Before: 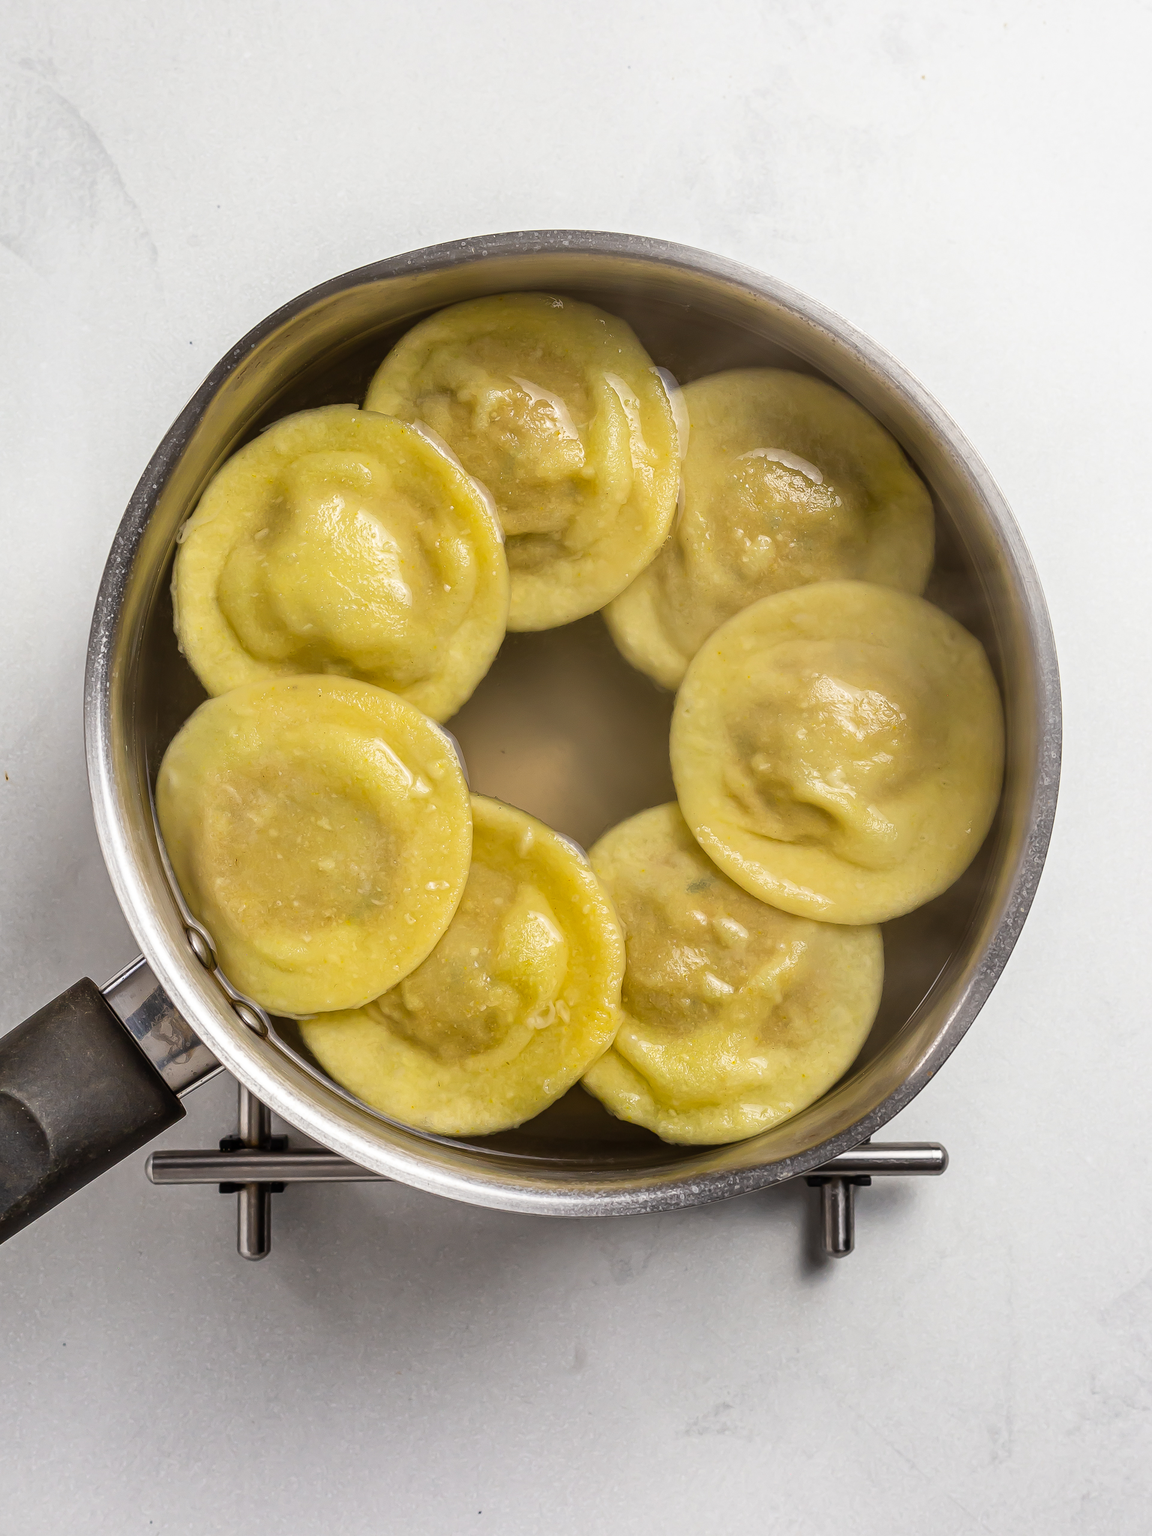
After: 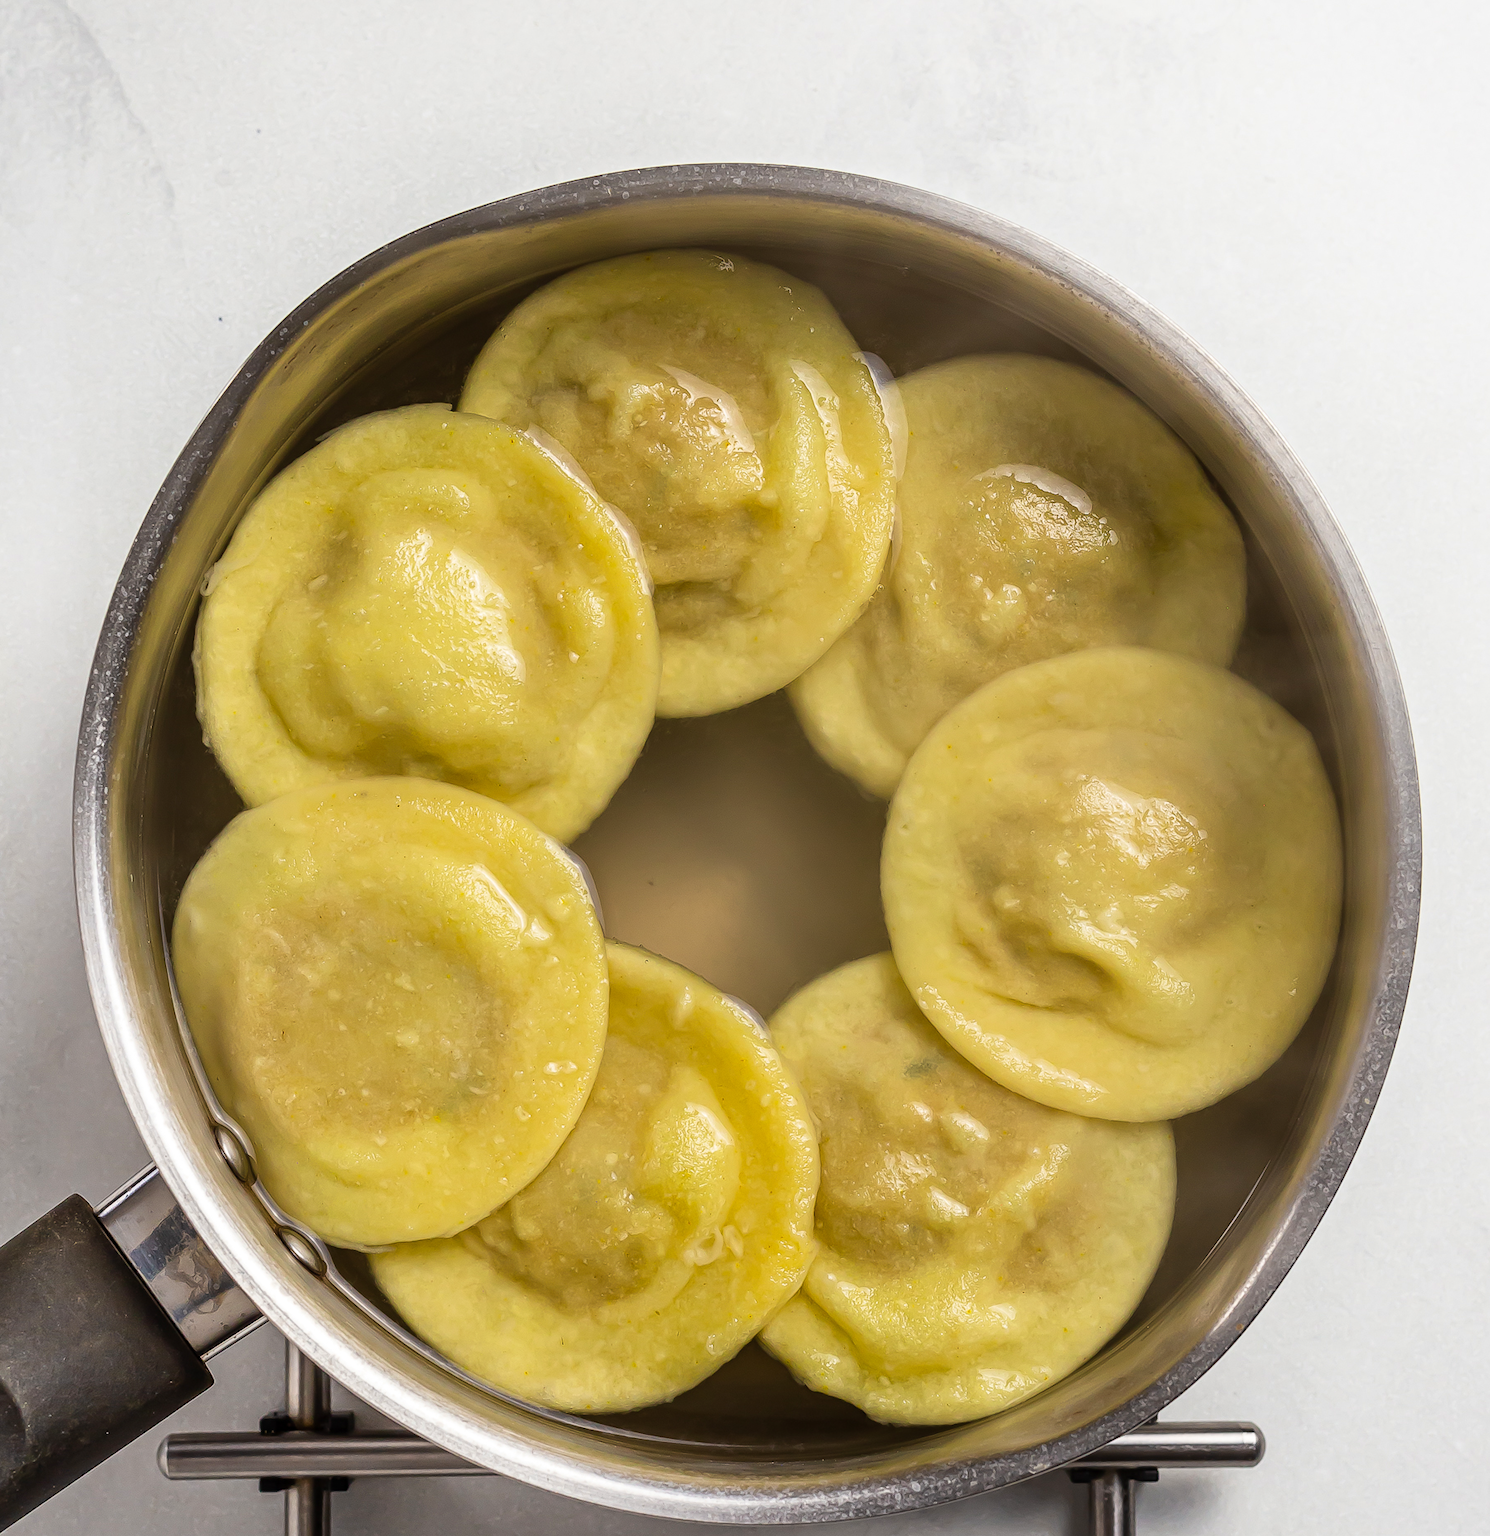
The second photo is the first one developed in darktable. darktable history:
crop: left 2.737%, top 7.287%, right 3.421%, bottom 20.179%
velvia: strength 15%
